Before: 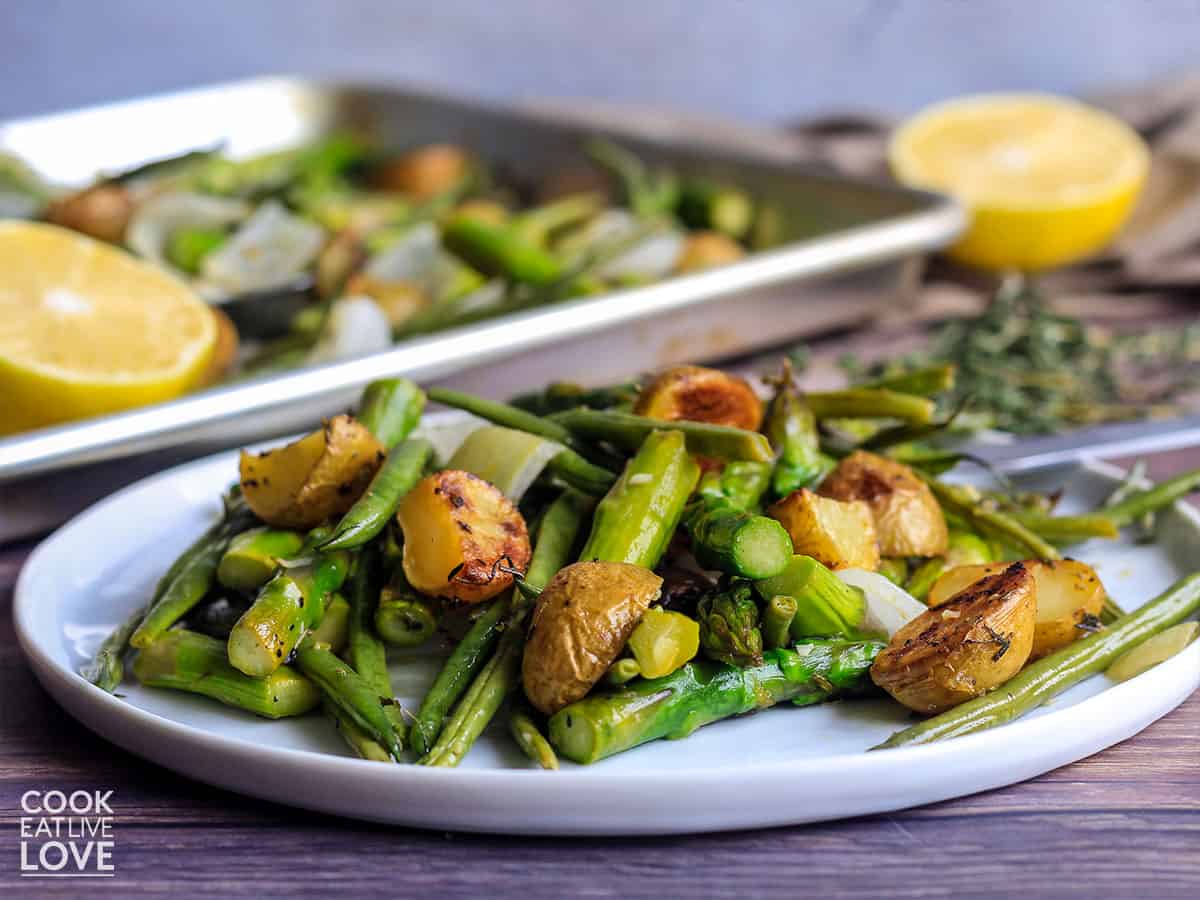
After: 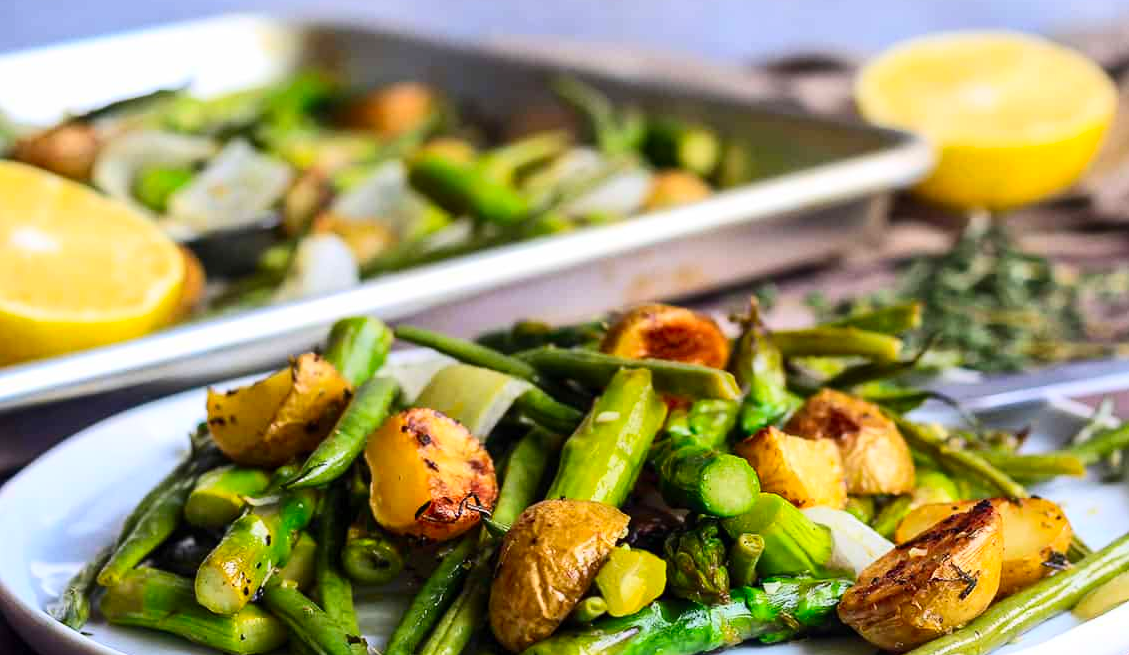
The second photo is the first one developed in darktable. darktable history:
contrast brightness saturation: contrast 0.235, brightness 0.099, saturation 0.292
crop: left 2.75%, top 6.975%, right 3.101%, bottom 20.239%
